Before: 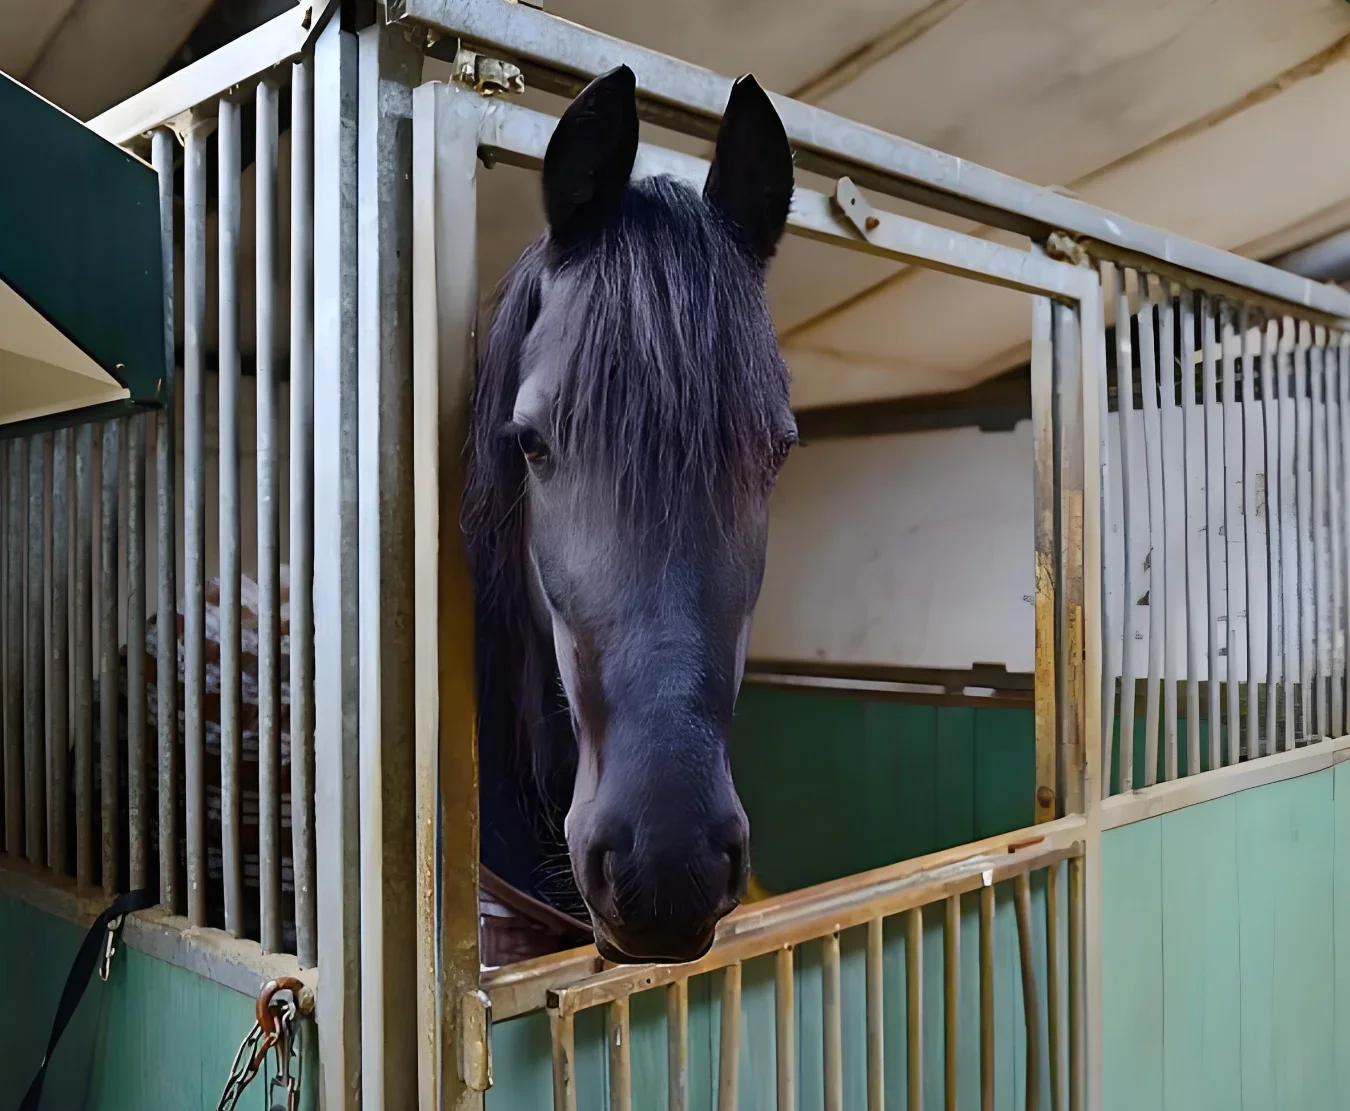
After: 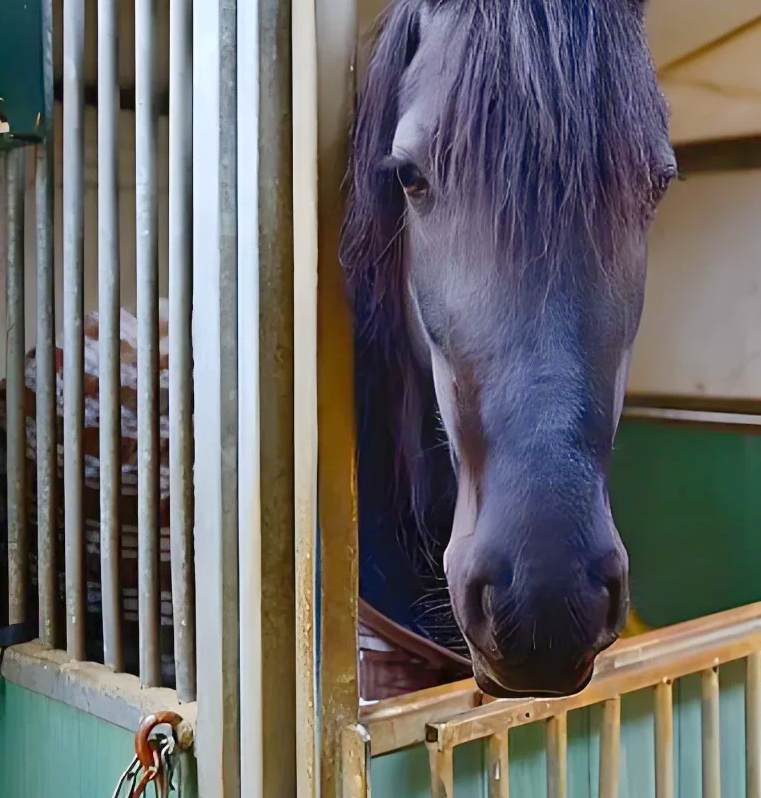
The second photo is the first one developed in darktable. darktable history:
levels: levels [0, 0.43, 0.984]
crop: left 9.026%, top 23.953%, right 34.564%, bottom 4.176%
